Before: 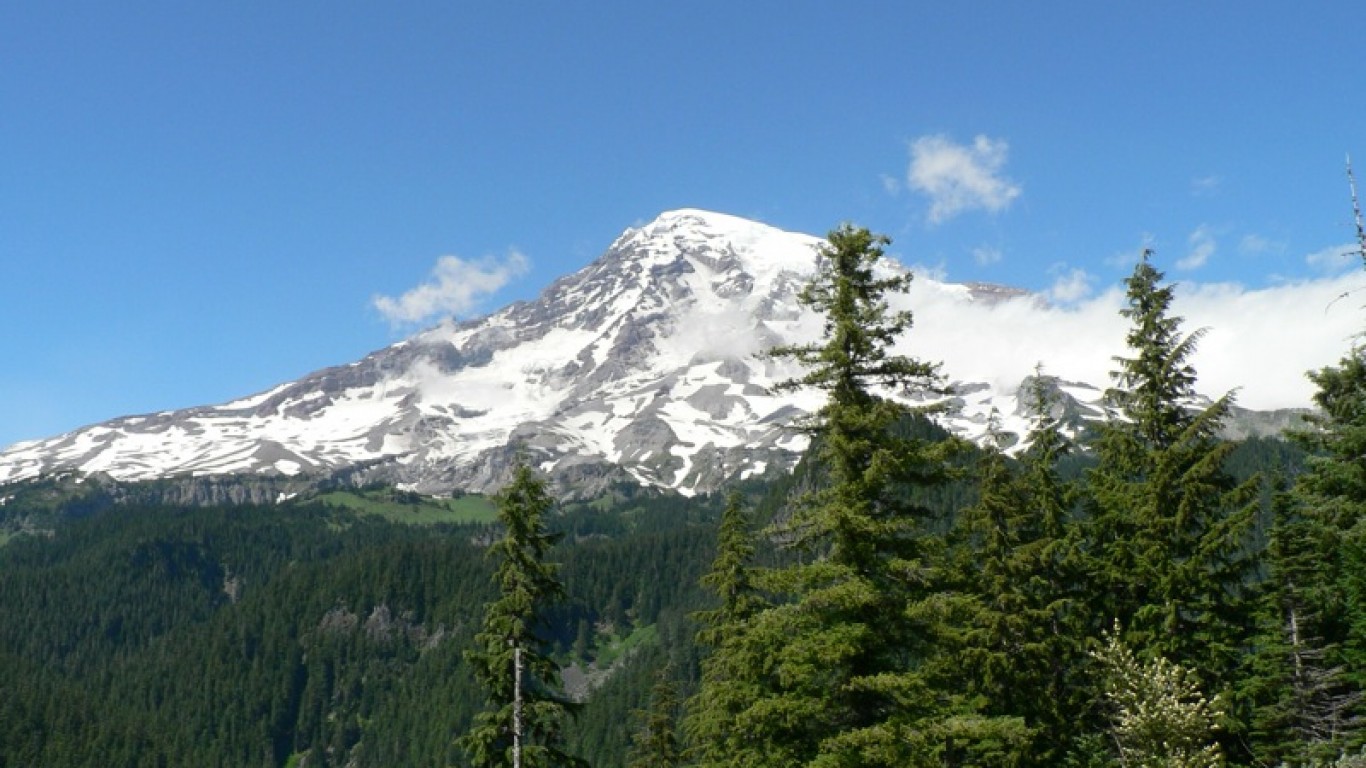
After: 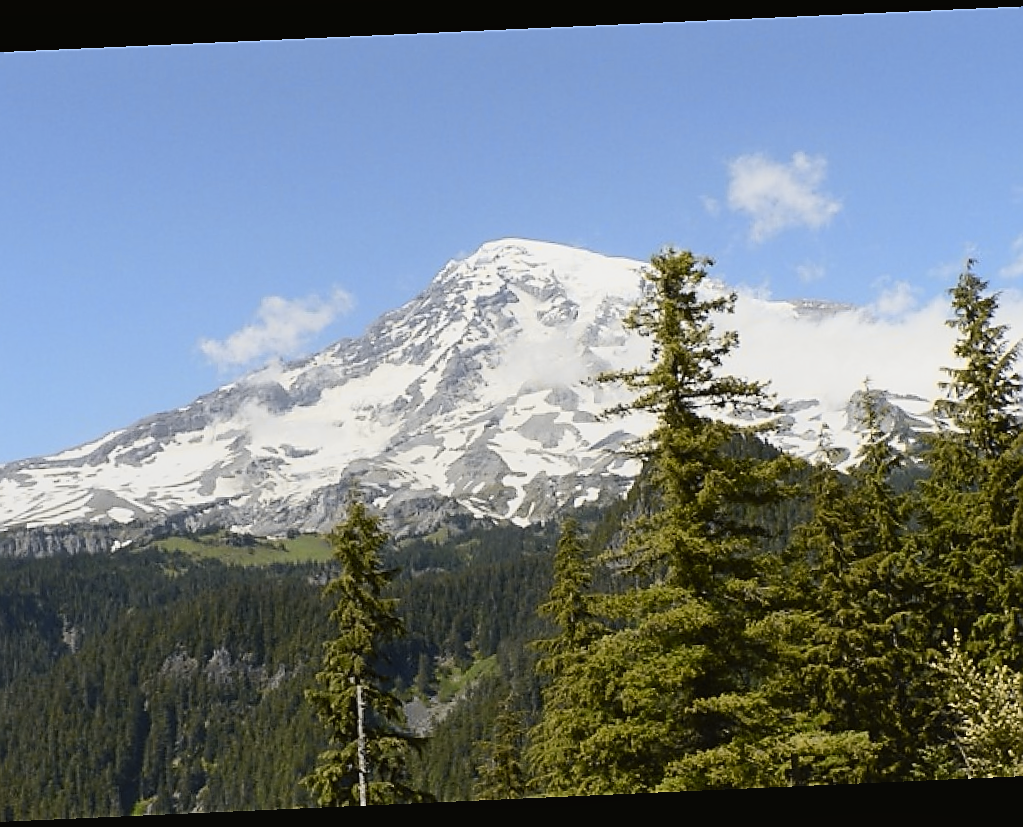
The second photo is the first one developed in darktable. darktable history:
shadows and highlights: shadows 30.86, highlights 0, soften with gaussian
sharpen: radius 1.4, amount 1.25, threshold 0.7
rotate and perspective: rotation -2.56°, automatic cropping off
crop: left 13.443%, right 13.31%
tone curve: curves: ch0 [(0, 0.017) (0.239, 0.277) (0.508, 0.593) (0.826, 0.855) (1, 0.945)]; ch1 [(0, 0) (0.401, 0.42) (0.442, 0.47) (0.492, 0.498) (0.511, 0.504) (0.555, 0.586) (0.681, 0.739) (1, 1)]; ch2 [(0, 0) (0.411, 0.433) (0.5, 0.504) (0.545, 0.574) (1, 1)], color space Lab, independent channels, preserve colors none
graduated density: rotation -180°, offset 24.95
